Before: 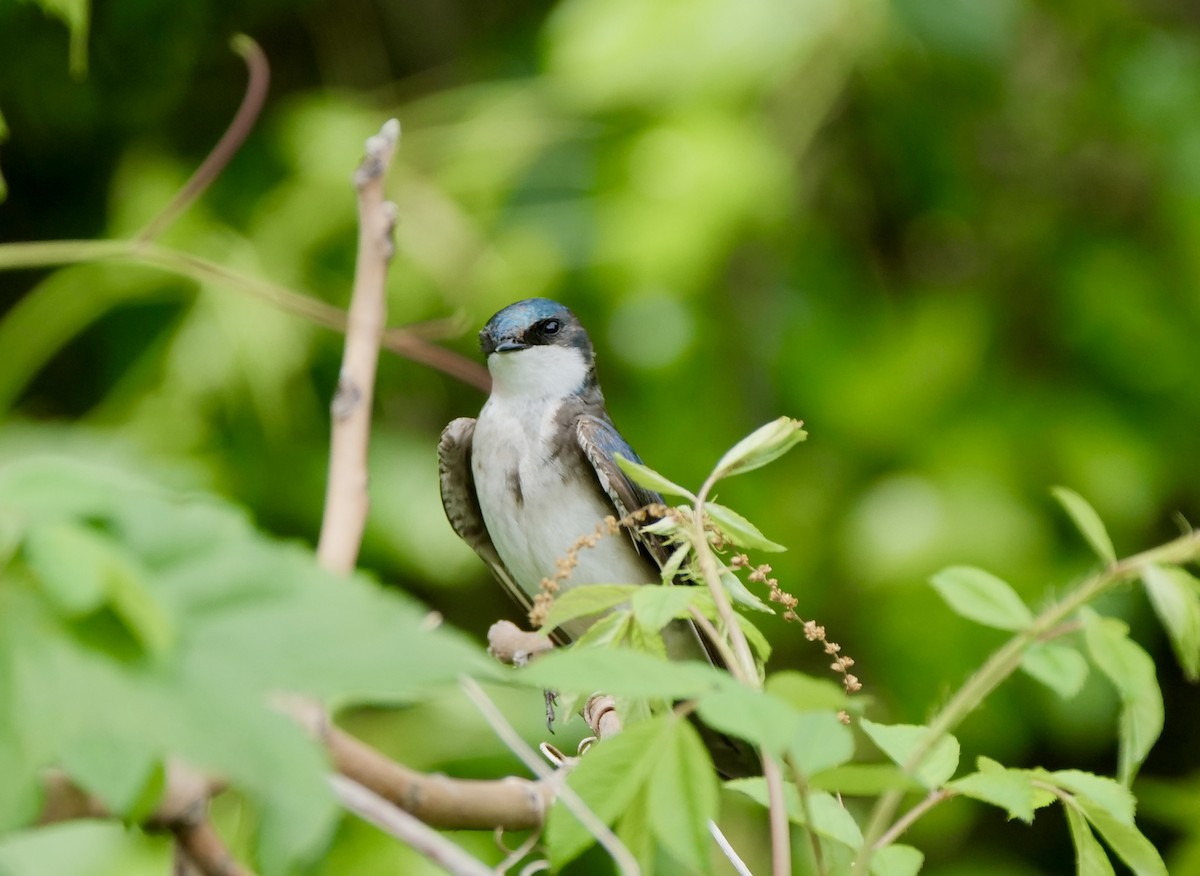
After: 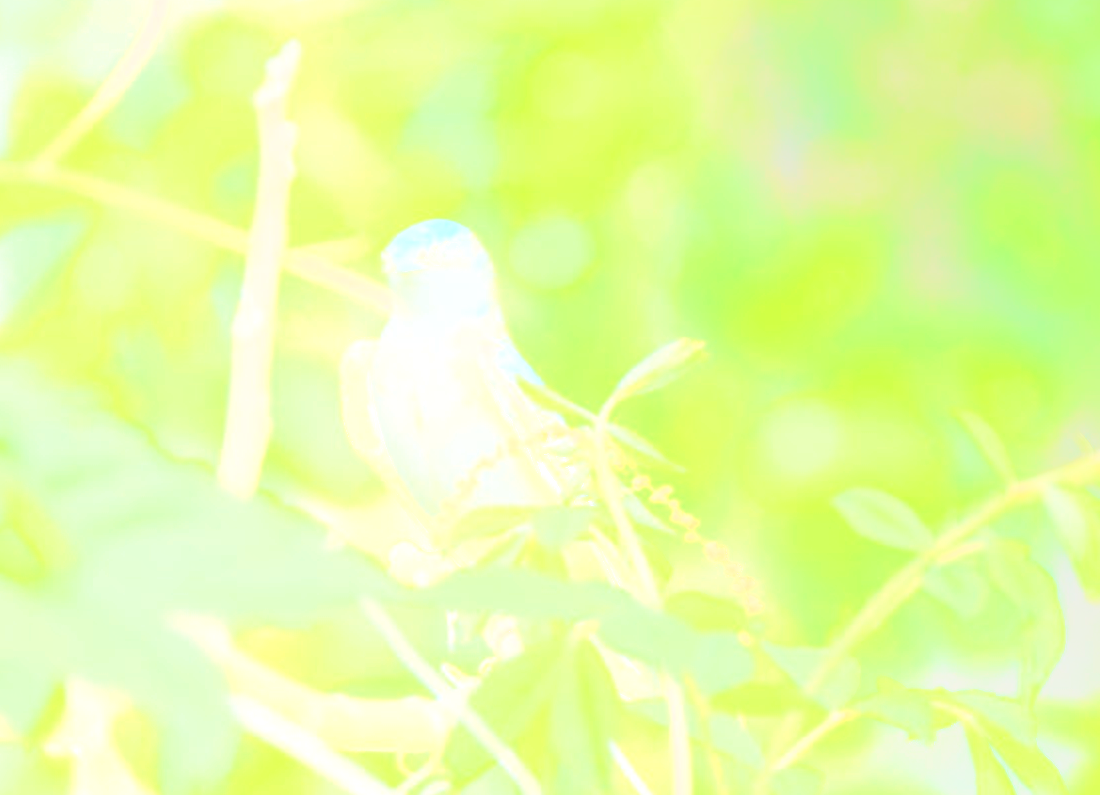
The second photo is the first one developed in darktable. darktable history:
bloom: size 85%, threshold 5%, strength 85%
crop and rotate: left 8.262%, top 9.226%
